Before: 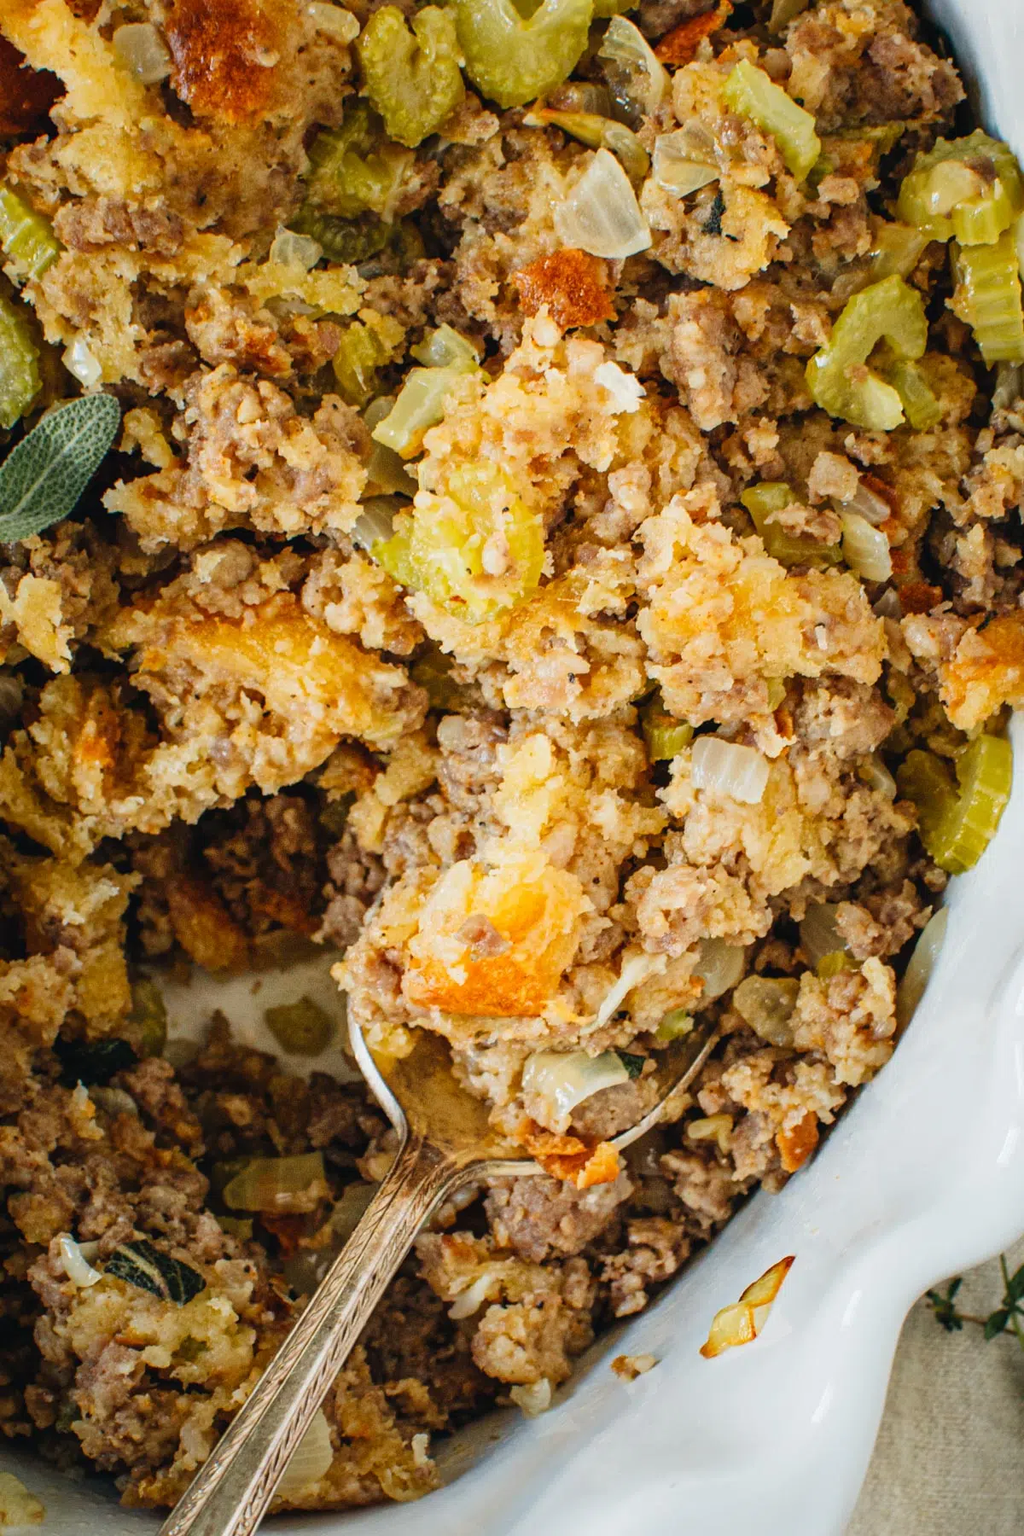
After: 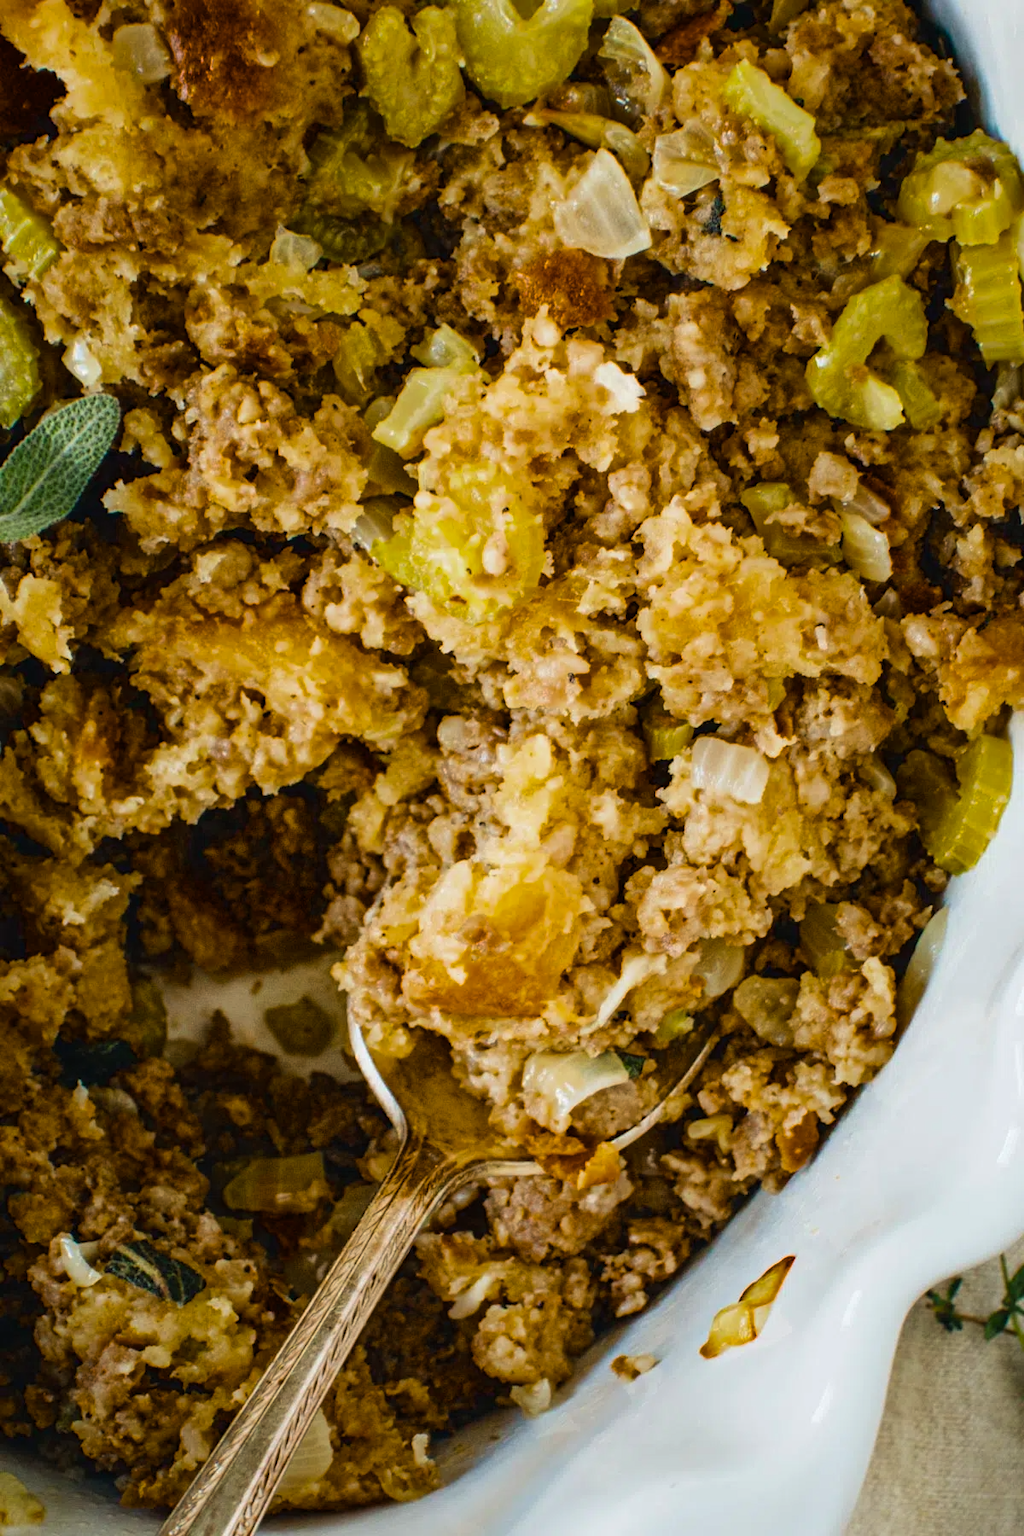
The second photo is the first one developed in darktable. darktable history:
color equalizer: saturation › red 1.13, hue › red 8.94, brightness › red 0.754, brightness › orange 0.768, node placement 5°
color balance rgb: linear chroma grading › global chroma 33.4%
